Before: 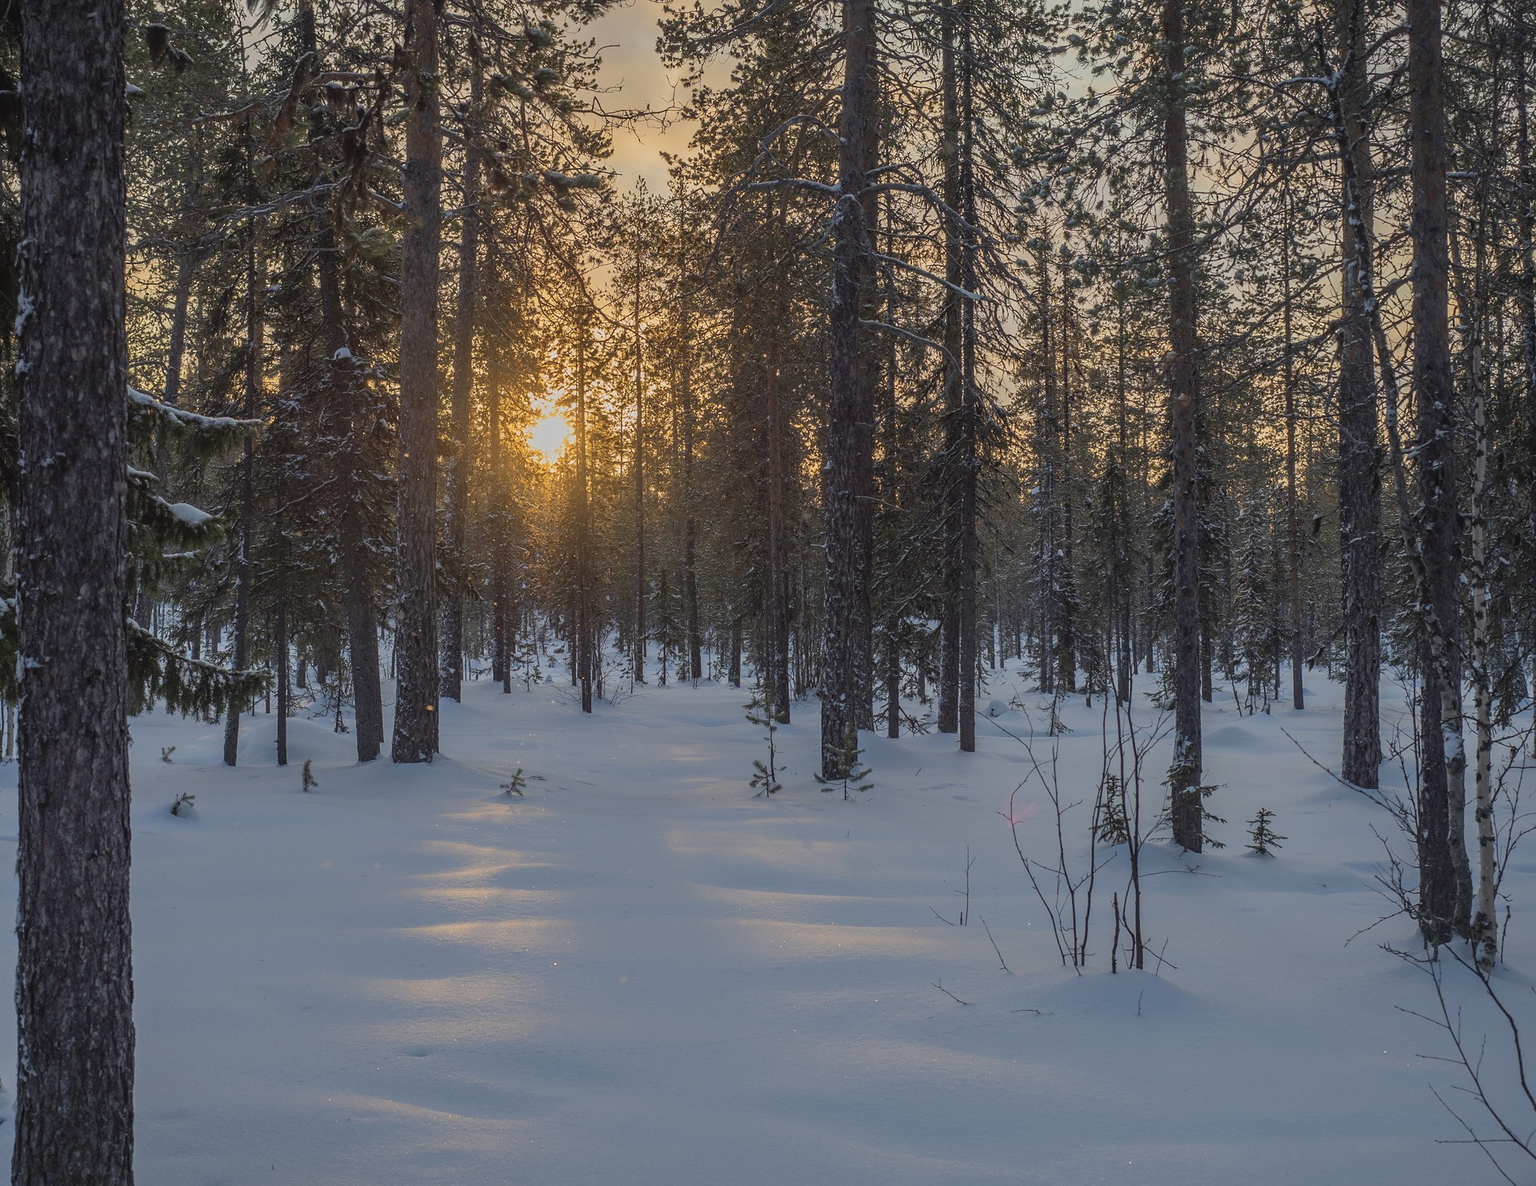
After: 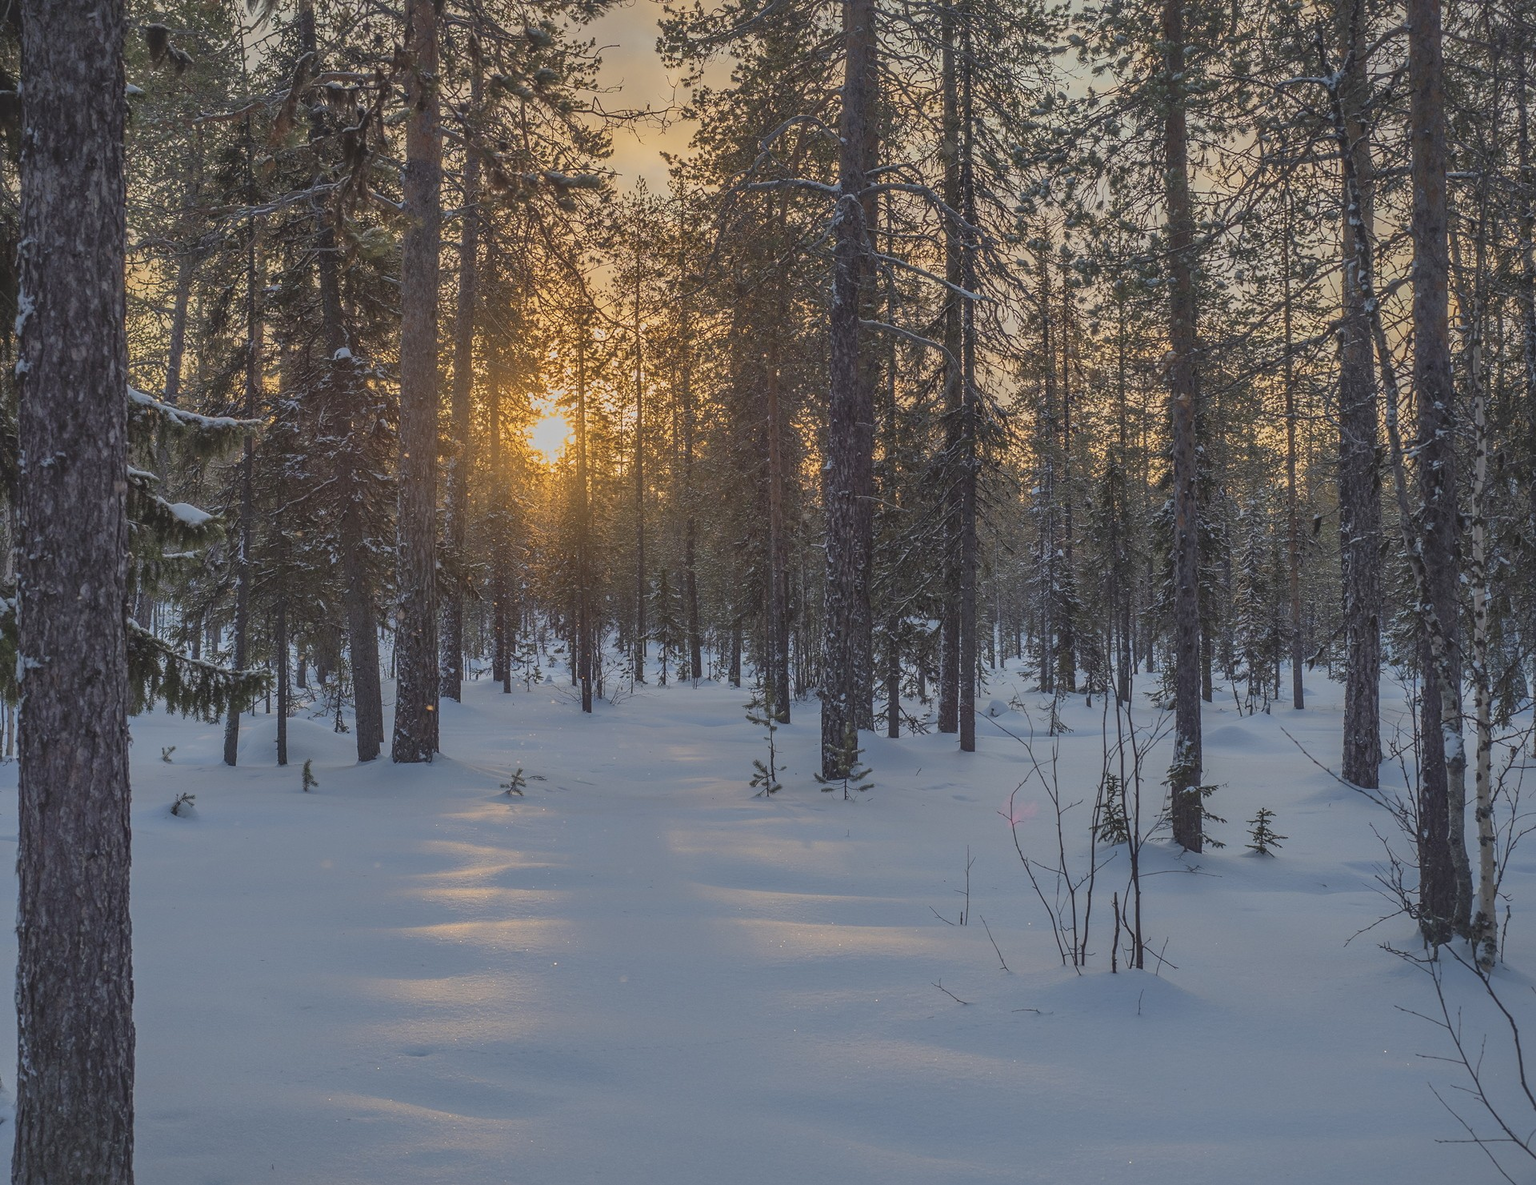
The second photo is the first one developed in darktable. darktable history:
shadows and highlights: on, module defaults
exposure: black level correction -0.005, exposure 0.054 EV
